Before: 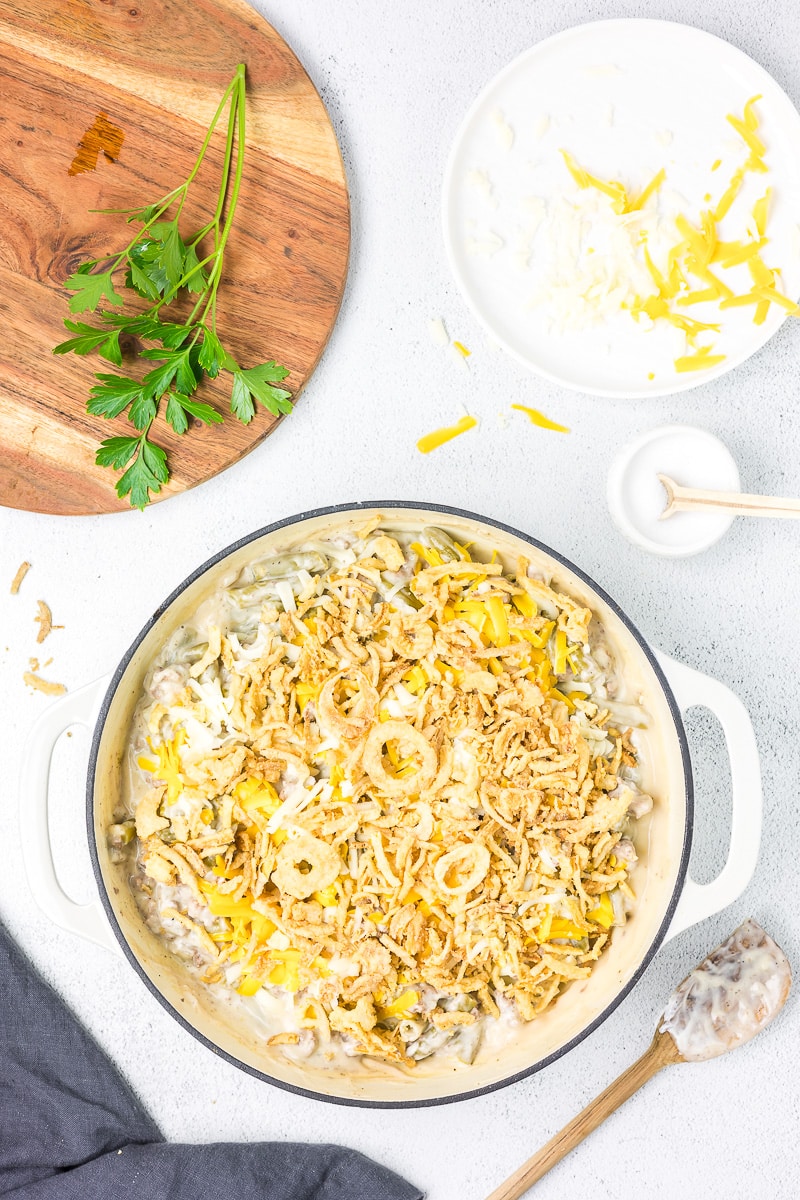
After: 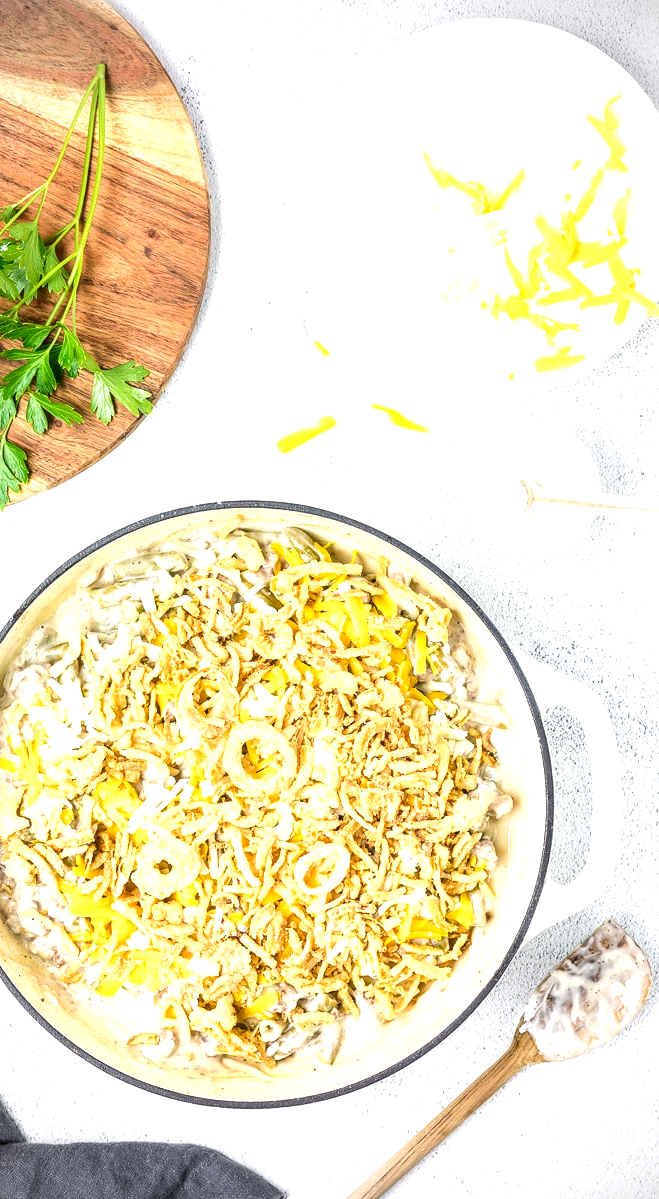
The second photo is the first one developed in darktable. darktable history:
crop: left 17.582%, bottom 0.031%
exposure: black level correction 0, exposure 0.5 EV, compensate highlight preservation false
local contrast: detail 150%
vignetting: dithering 8-bit output, unbound false
